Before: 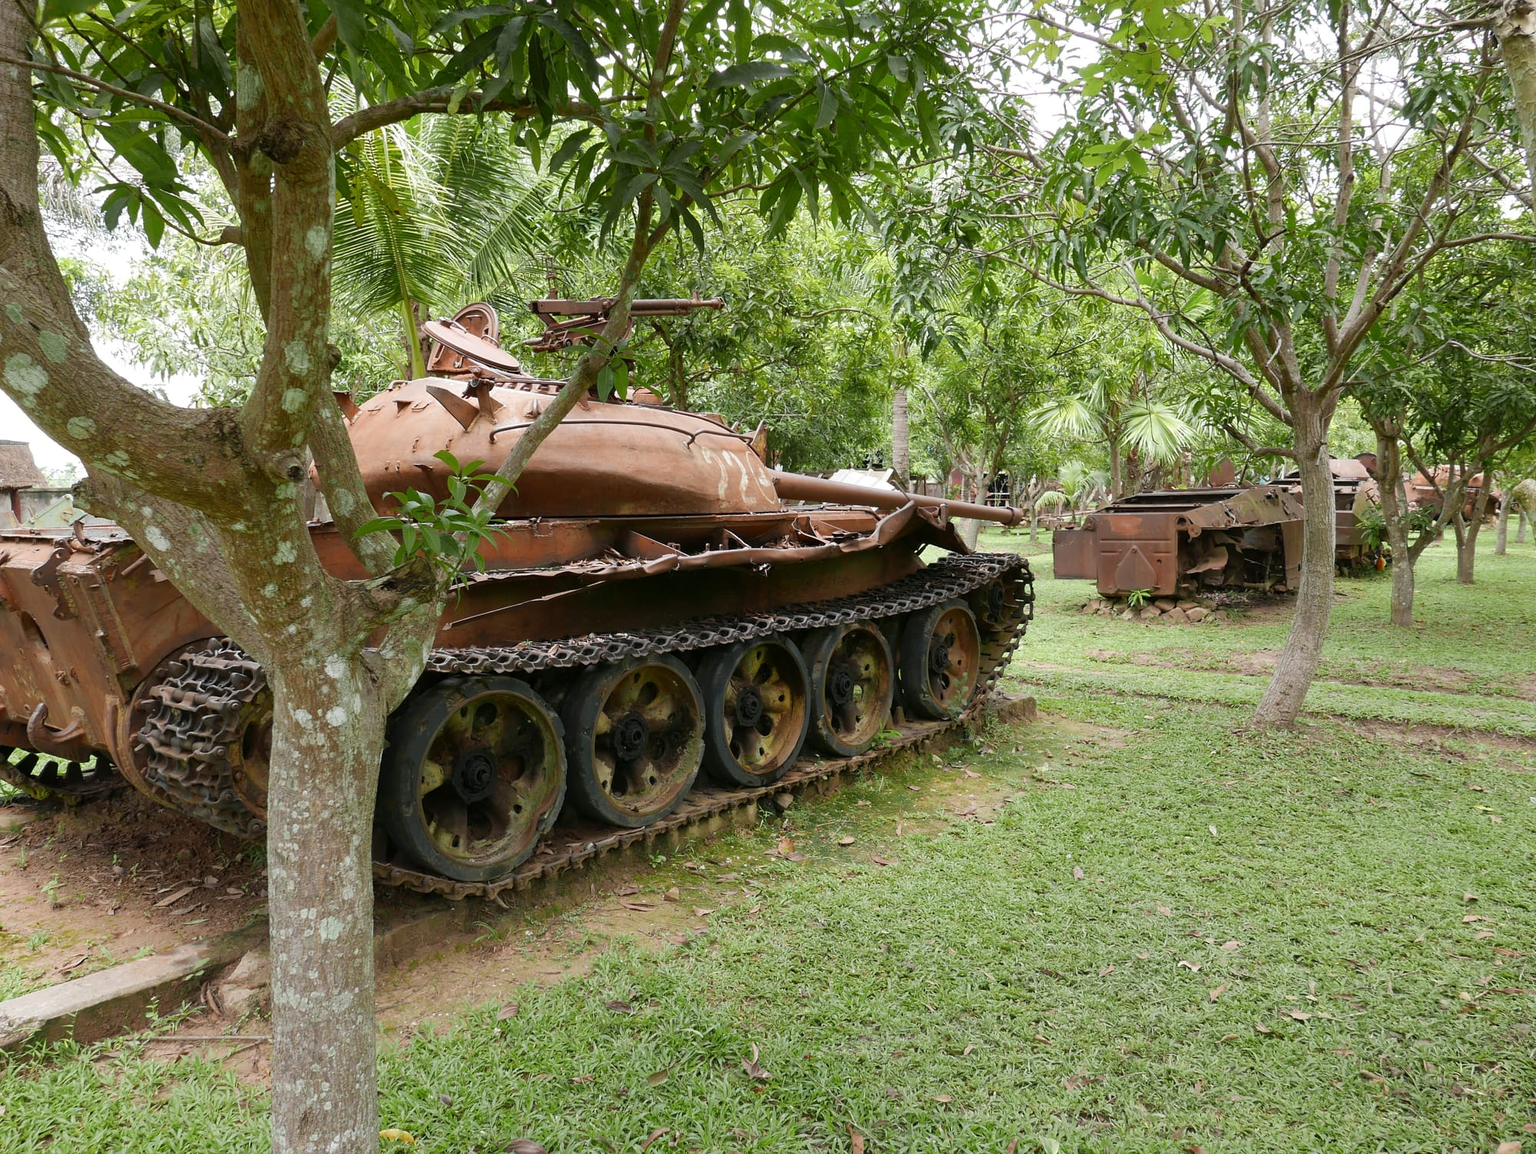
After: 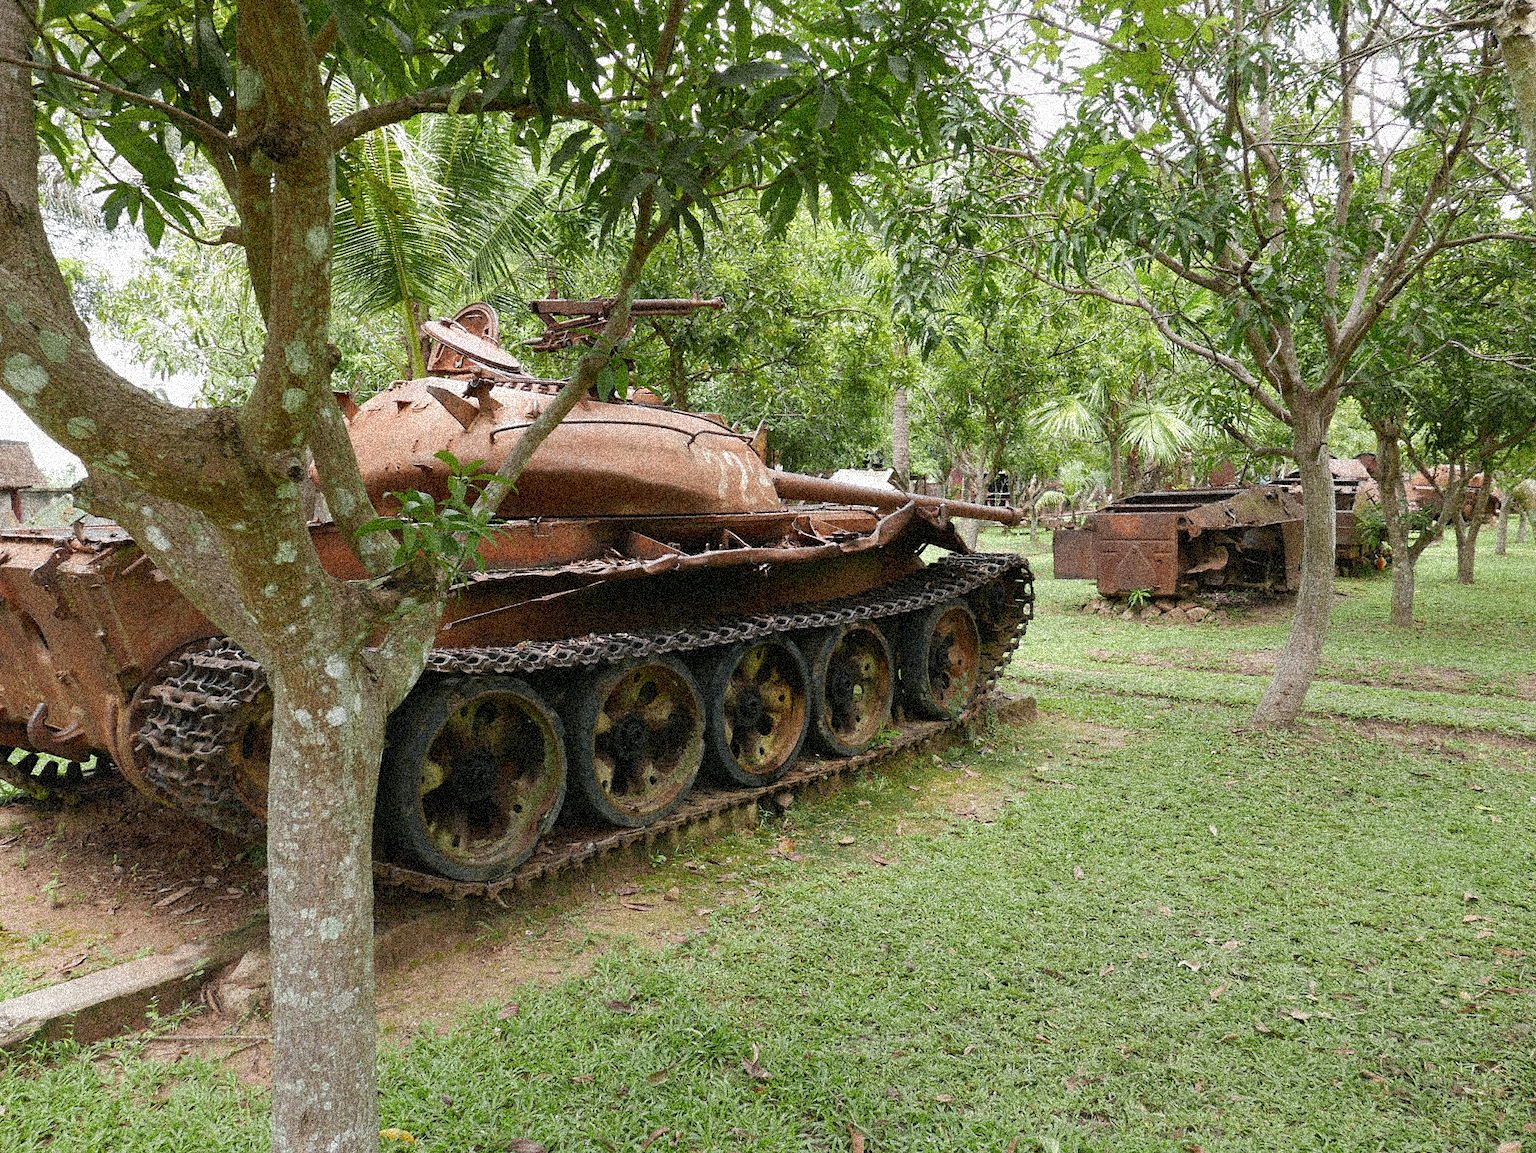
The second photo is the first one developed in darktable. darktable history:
white balance: emerald 1
grain: coarseness 3.75 ISO, strength 100%, mid-tones bias 0%
